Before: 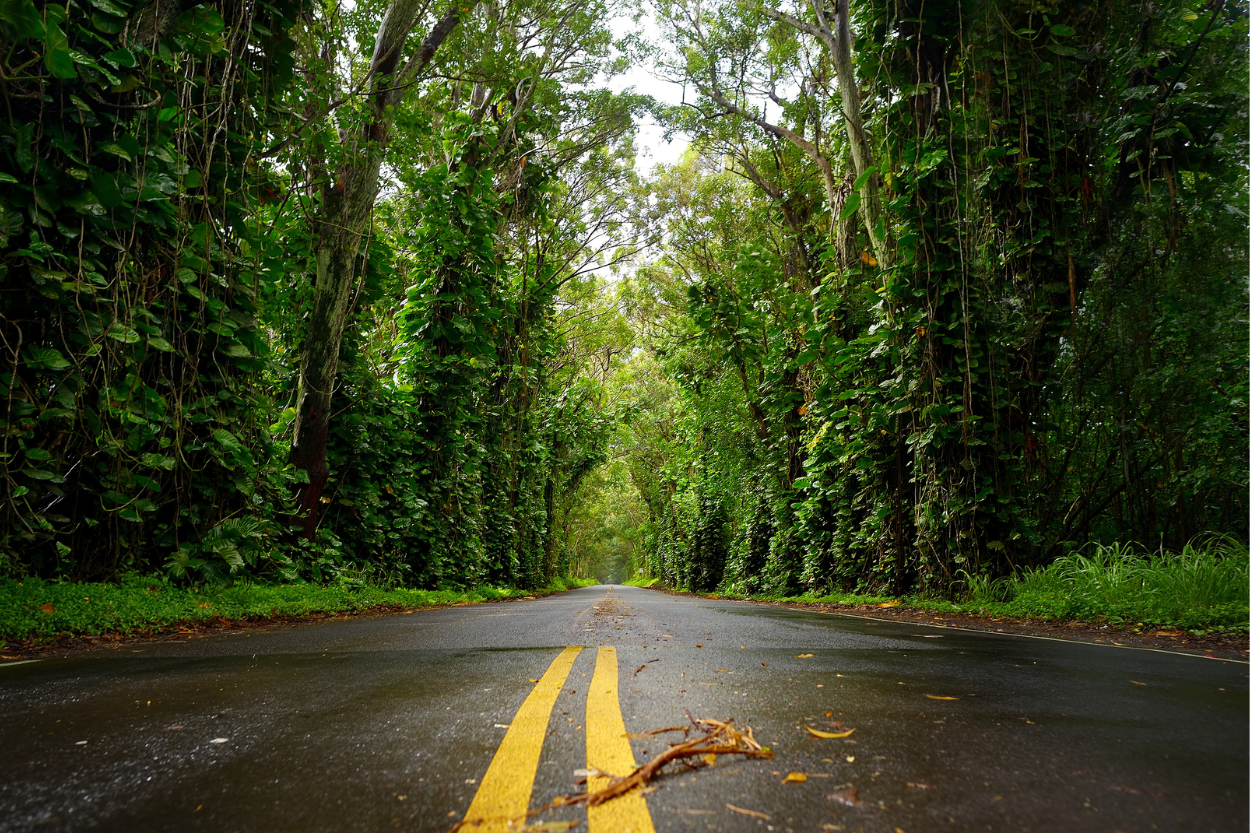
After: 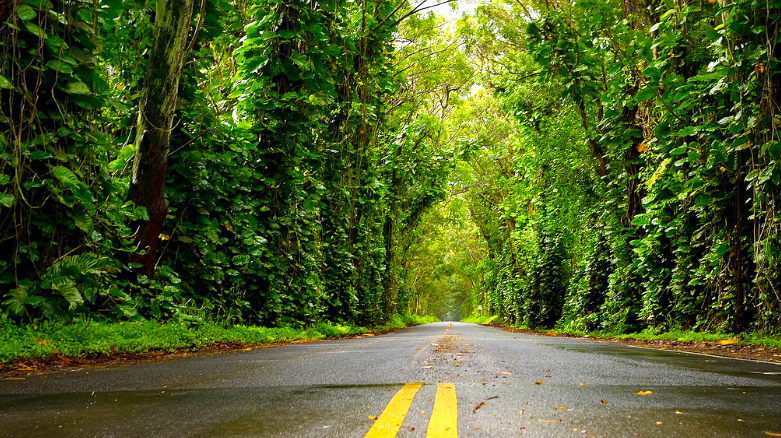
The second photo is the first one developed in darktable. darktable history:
tone curve: curves: ch0 [(0, 0) (0.003, 0.003) (0.011, 0.011) (0.025, 0.026) (0.044, 0.046) (0.069, 0.071) (0.1, 0.103) (0.136, 0.14) (0.177, 0.183) (0.224, 0.231) (0.277, 0.286) (0.335, 0.346) (0.399, 0.412) (0.468, 0.483) (0.543, 0.56) (0.623, 0.643) (0.709, 0.732) (0.801, 0.826) (0.898, 0.917) (1, 1)], color space Lab, independent channels, preserve colors none
local contrast: mode bilateral grid, contrast 20, coarseness 49, detail 119%, midtone range 0.2
tone equalizer: on, module defaults
crop: left 12.913%, top 31.623%, right 24.574%, bottom 15.714%
color balance rgb: power › luminance 1.278%, linear chroma grading › global chroma 15.585%, perceptual saturation grading › global saturation 0.418%, perceptual brilliance grading › global brilliance 9.3%, perceptual brilliance grading › shadows 14.572%
